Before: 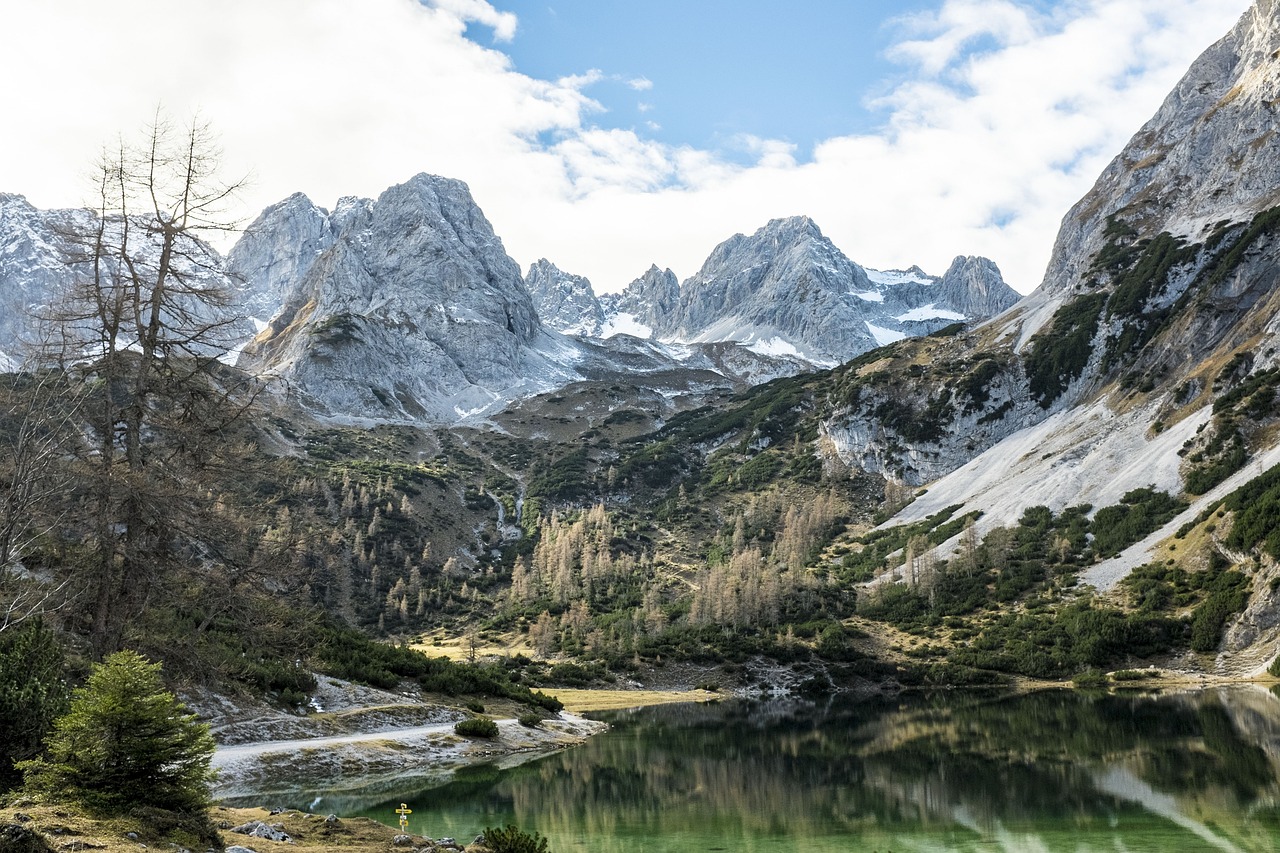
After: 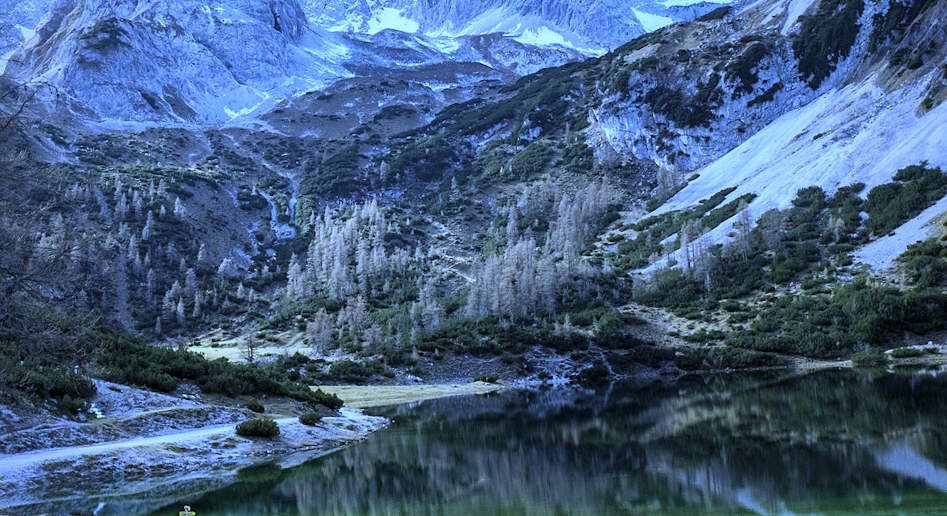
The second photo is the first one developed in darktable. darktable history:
vignetting: saturation 0, unbound false
crop and rotate: left 17.299%, top 35.115%, right 7.015%, bottom 1.024%
white balance: red 0.766, blue 1.537
rotate and perspective: rotation -2°, crop left 0.022, crop right 0.978, crop top 0.049, crop bottom 0.951
